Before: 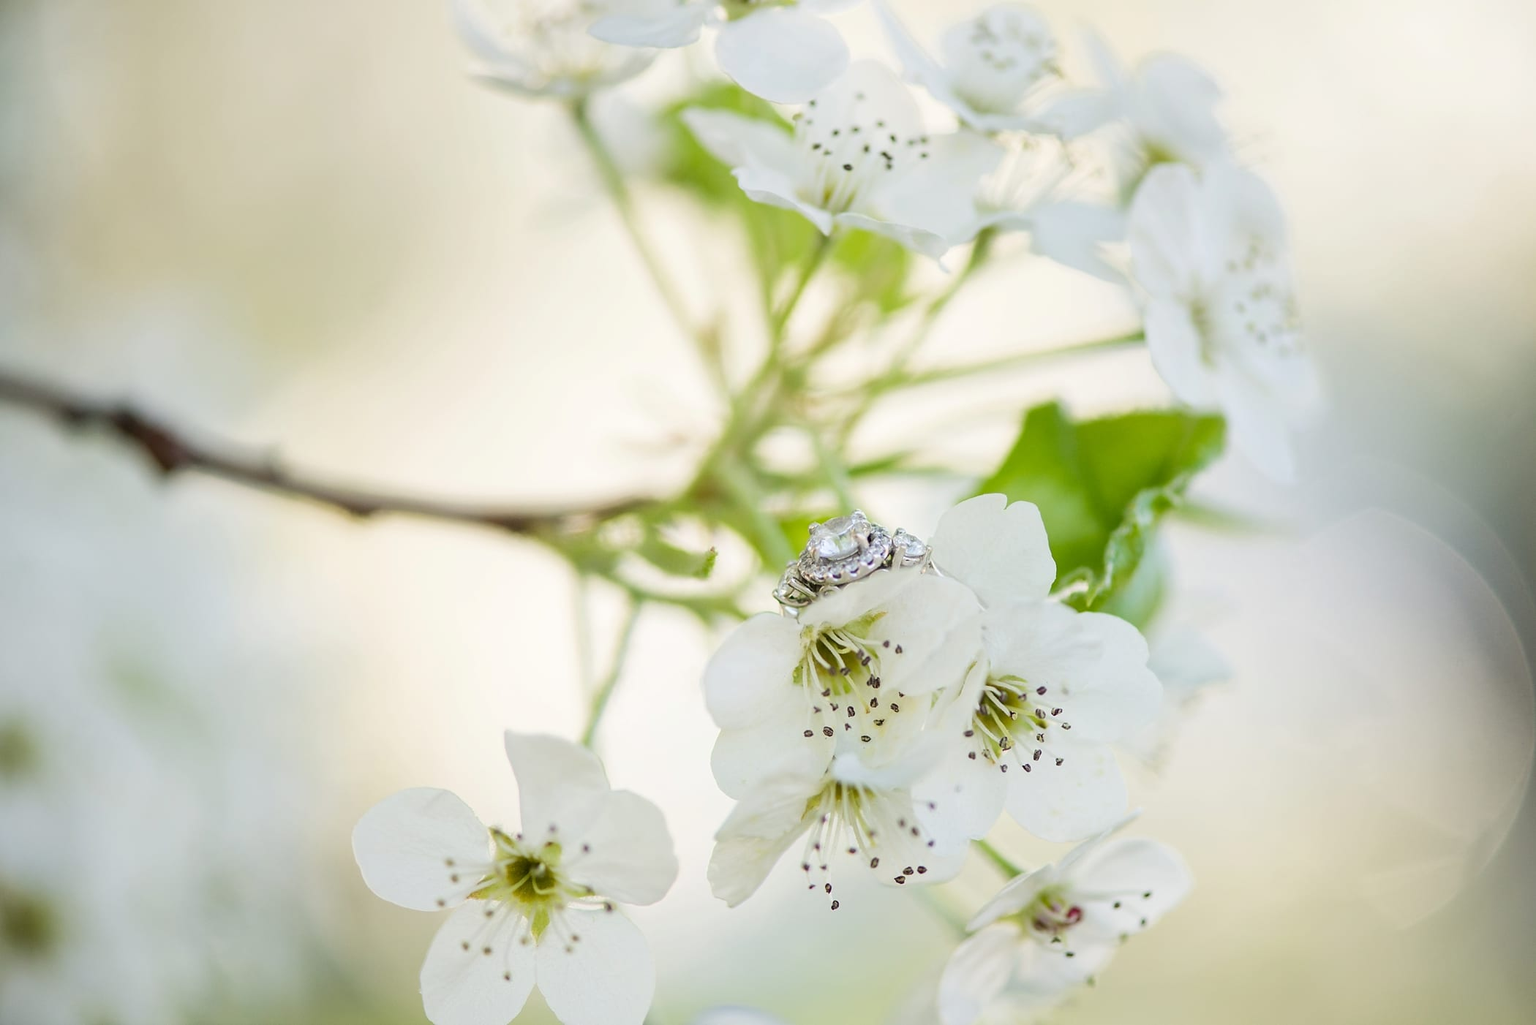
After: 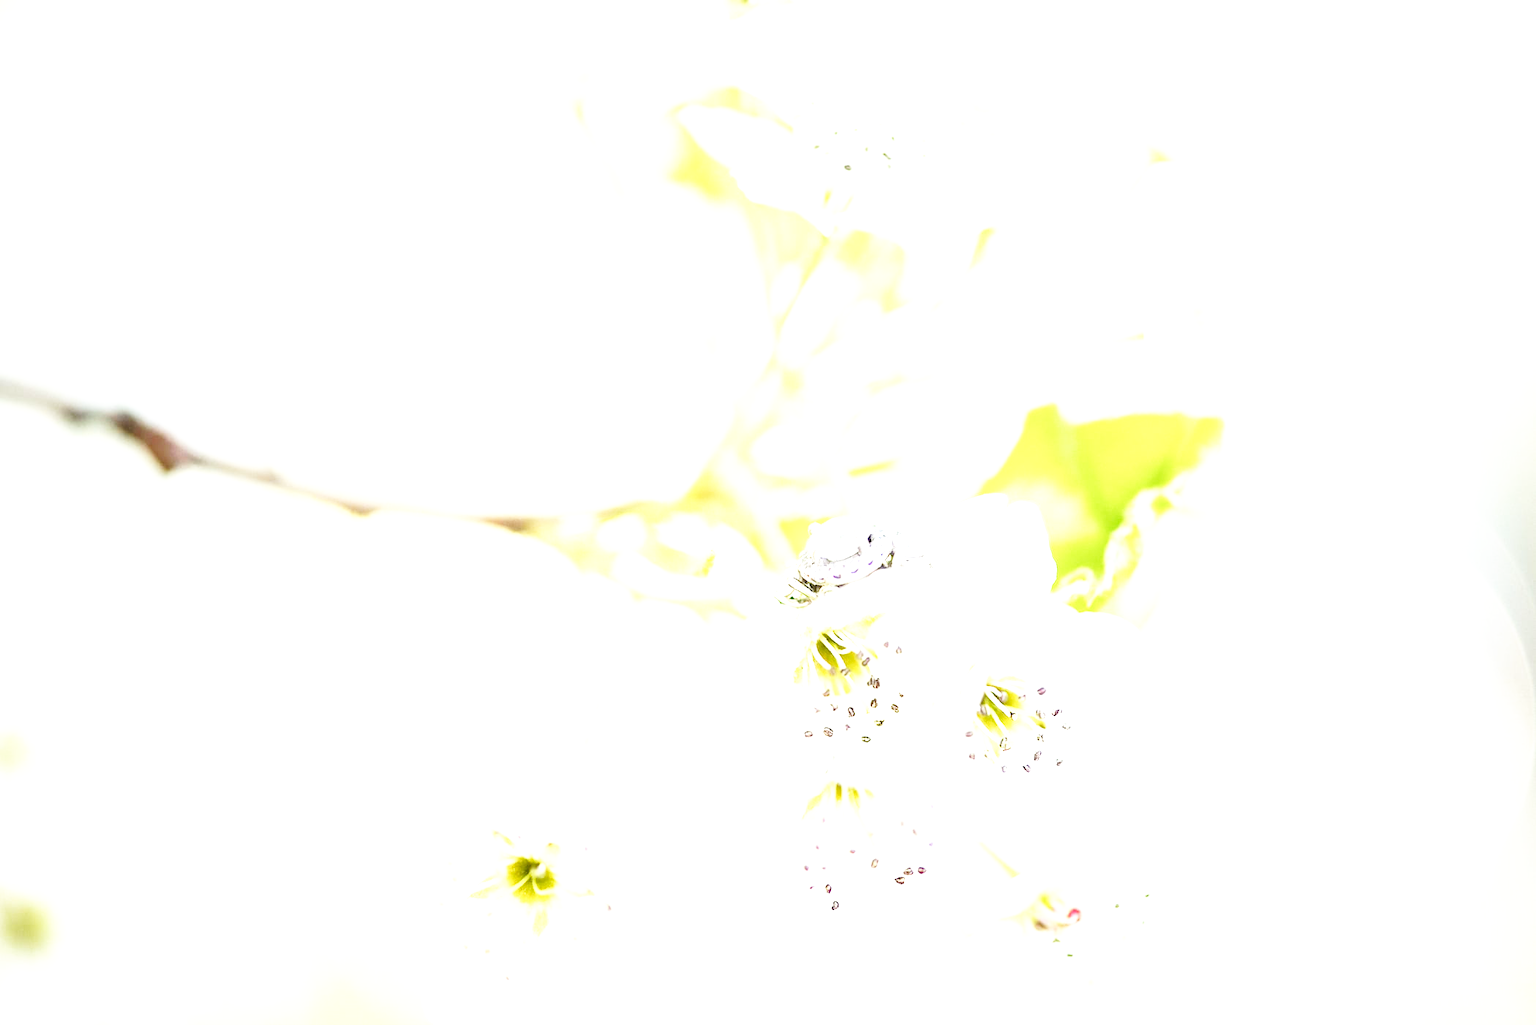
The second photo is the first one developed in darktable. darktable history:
exposure: black level correction 0, exposure 1.988 EV, compensate exposure bias true, compensate highlight preservation false
base curve: curves: ch0 [(0, 0) (0.005, 0.002) (0.15, 0.3) (0.4, 0.7) (0.75, 0.95) (1, 1)], preserve colors none
